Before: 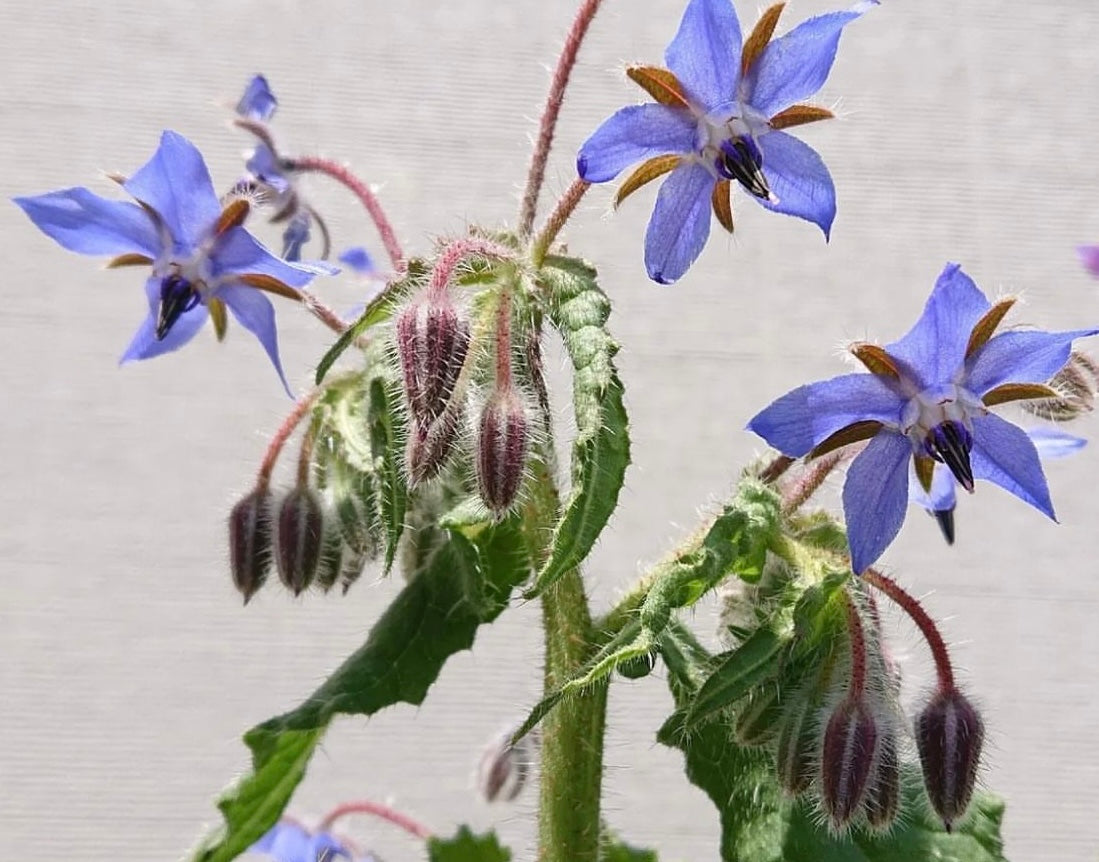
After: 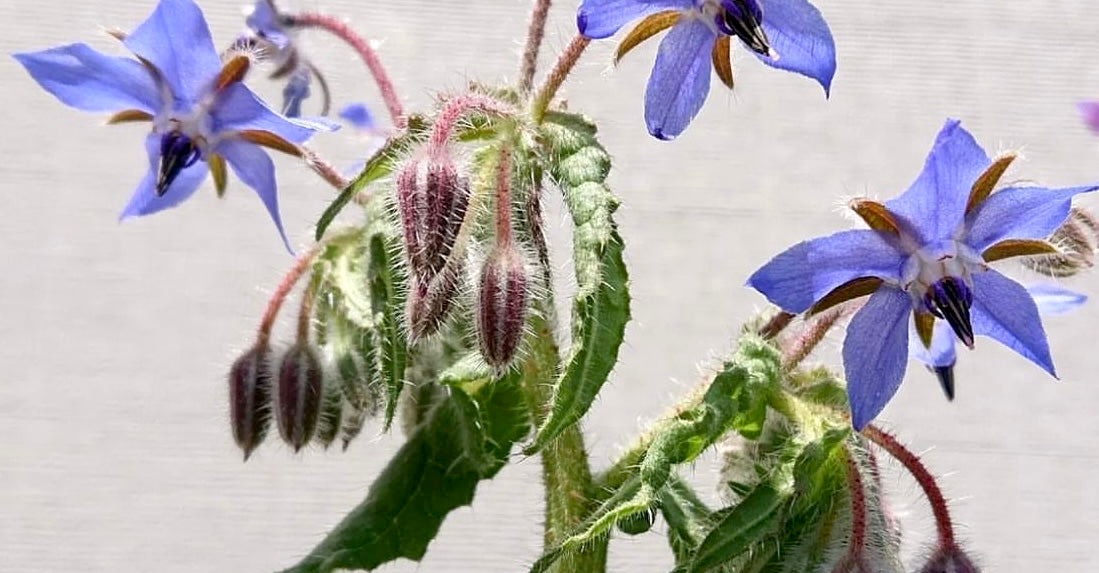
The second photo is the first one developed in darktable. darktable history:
crop: top 16.727%, bottom 16.727%
exposure: black level correction 0.007, exposure 0.159 EV, compensate highlight preservation false
